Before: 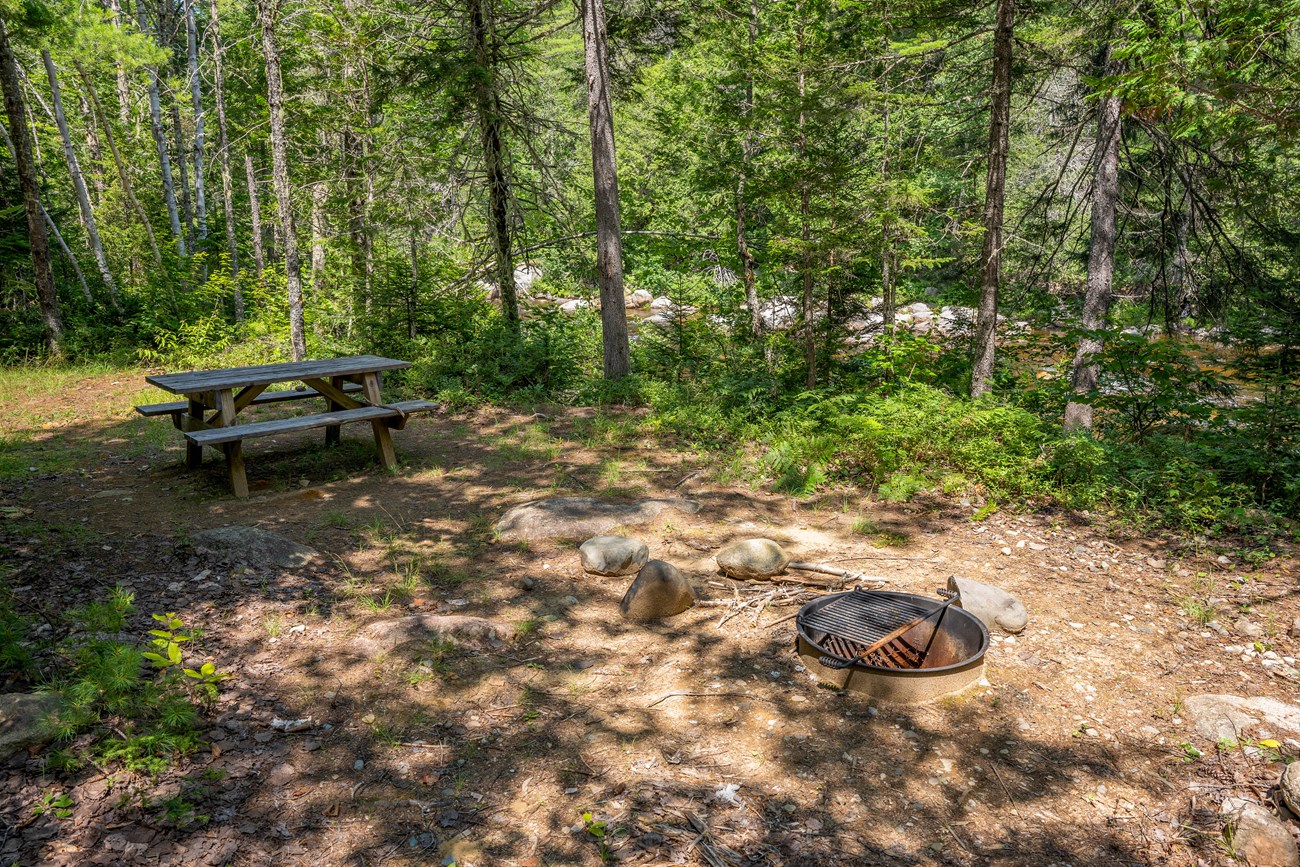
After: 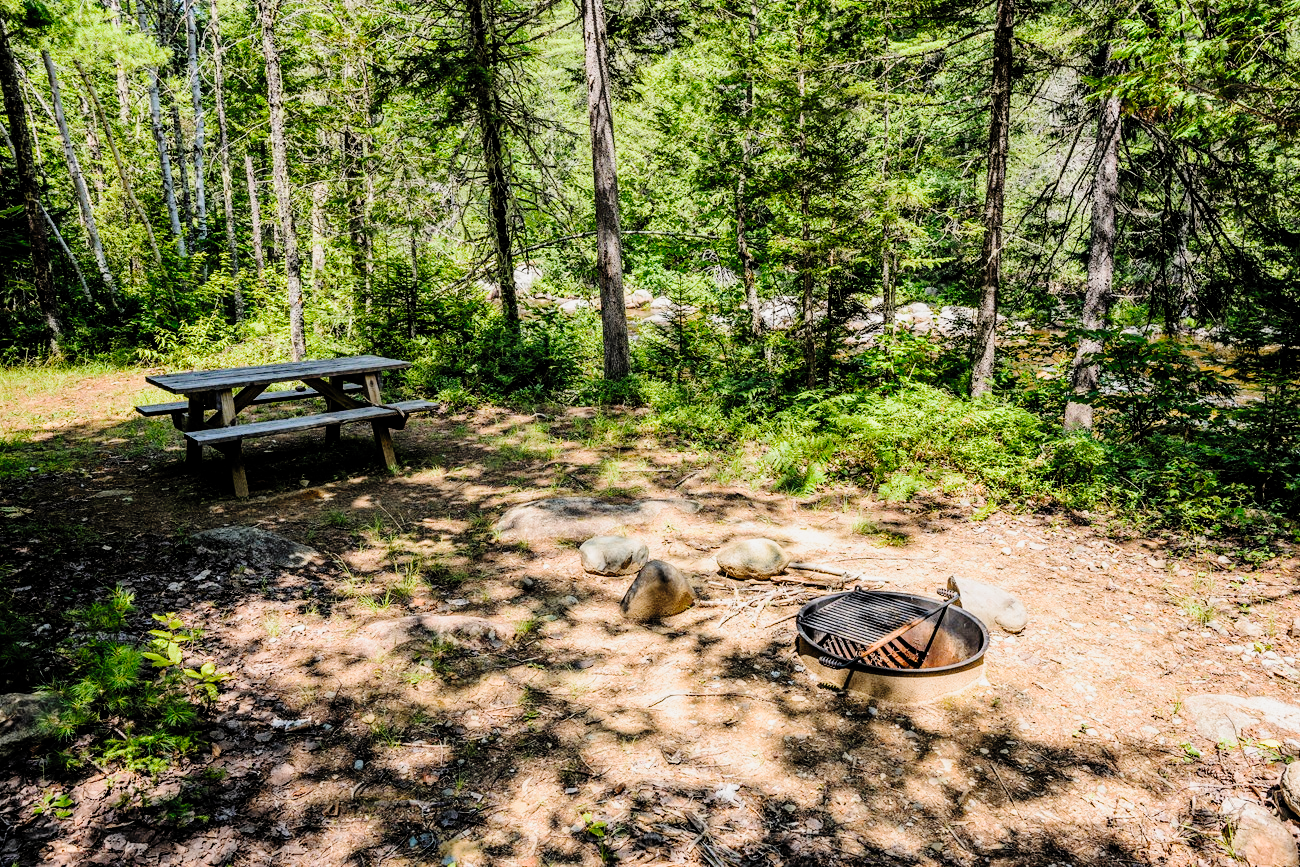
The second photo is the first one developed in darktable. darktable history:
contrast brightness saturation: contrast 0.069, brightness 0.178, saturation 0.41
tone curve: curves: ch0 [(0, 0) (0.004, 0) (0.133, 0.076) (0.325, 0.362) (0.879, 0.885) (1, 1)], preserve colors none
filmic rgb: black relative exposure -5.31 EV, white relative exposure 2.88 EV, dynamic range scaling -37.26%, hardness 4, contrast 1.602, highlights saturation mix -1.41%, color science v5 (2021), contrast in shadows safe, contrast in highlights safe
